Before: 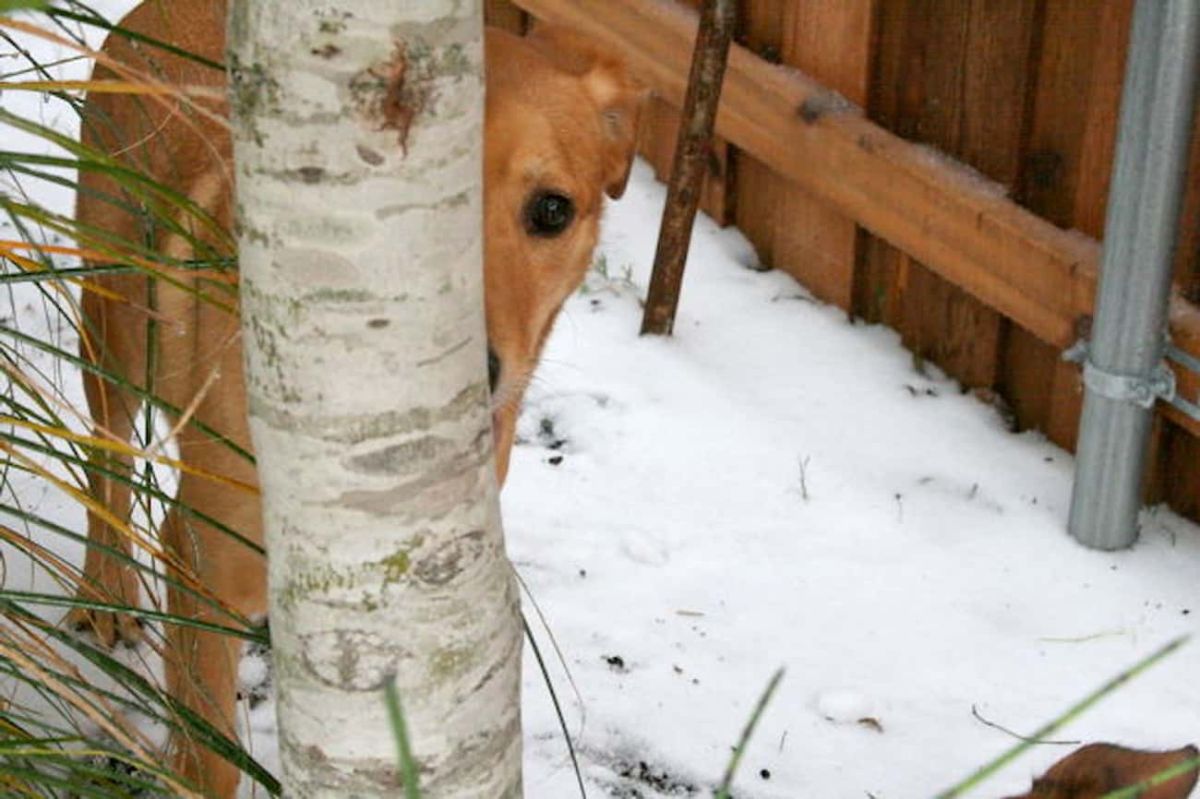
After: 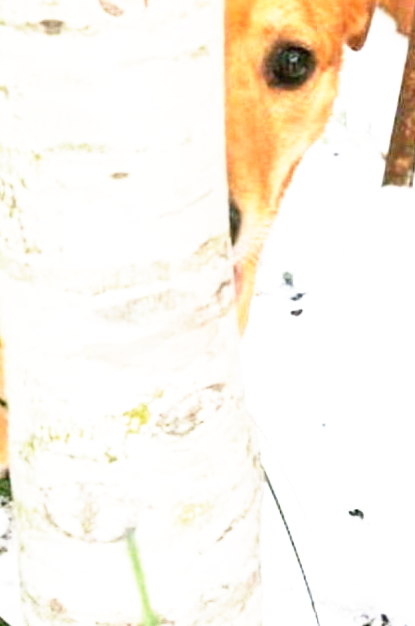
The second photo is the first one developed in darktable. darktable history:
base curve: curves: ch0 [(0, 0) (0.495, 0.917) (1, 1)], preserve colors none
exposure: black level correction 0, exposure 0.895 EV, compensate highlight preservation false
crop and rotate: left 21.645%, top 18.574%, right 43.76%, bottom 2.971%
